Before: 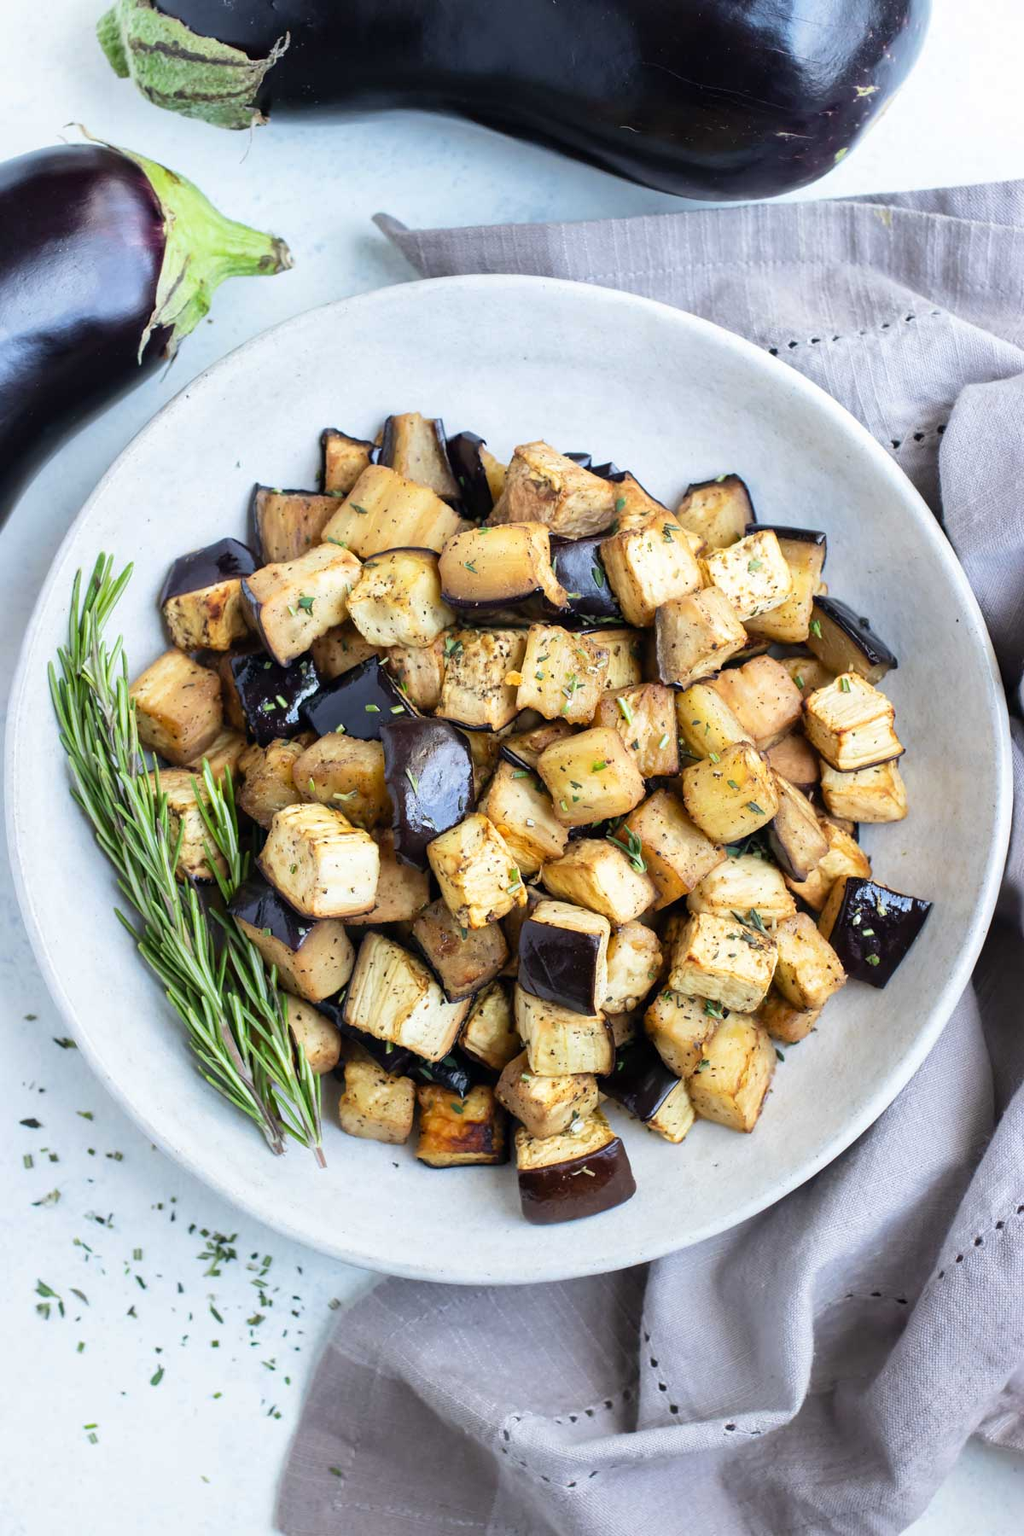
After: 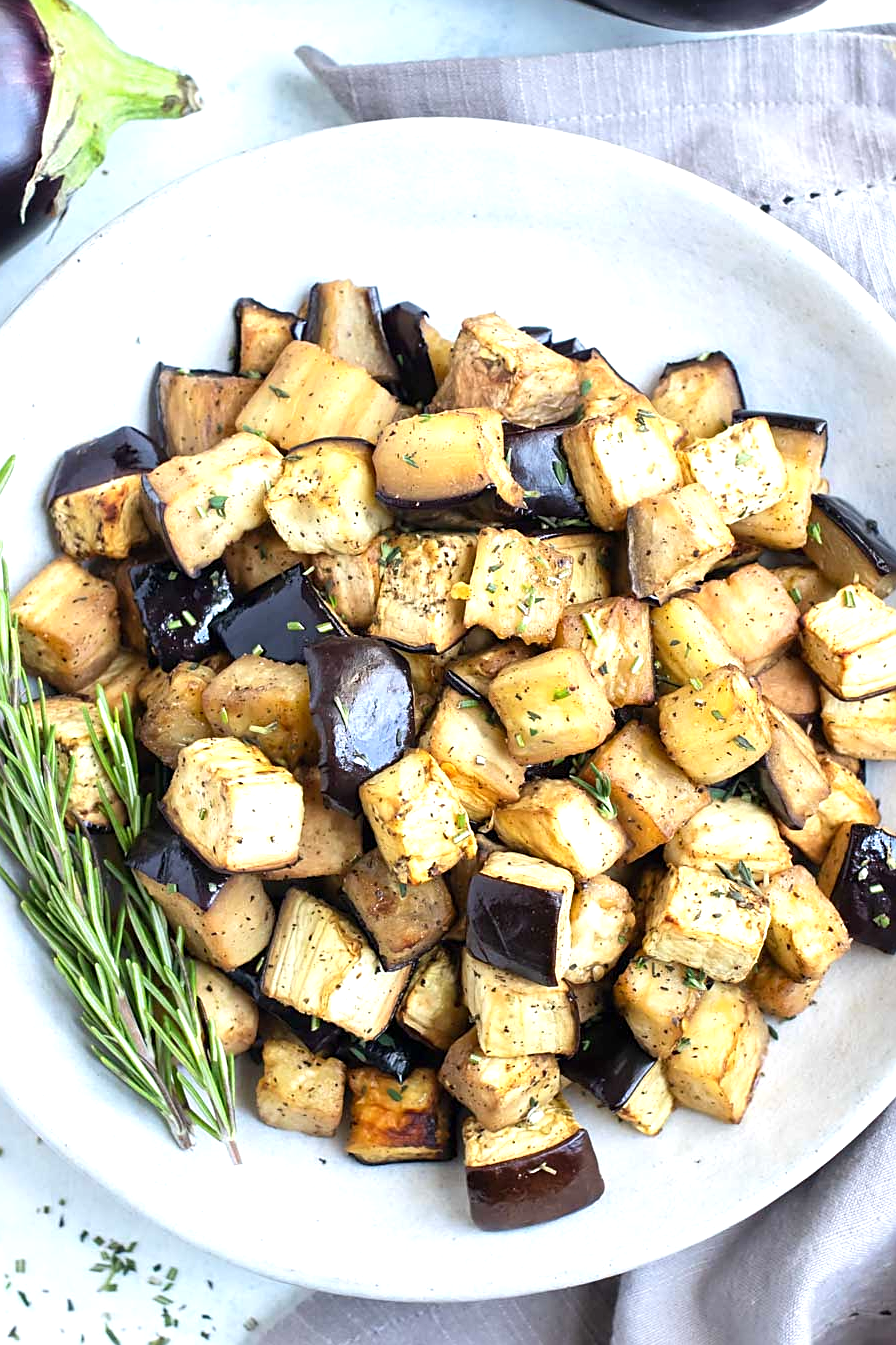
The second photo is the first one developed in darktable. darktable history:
crop and rotate: left 11.831%, top 11.346%, right 13.429%, bottom 13.899%
exposure: exposure 0.496 EV, compensate highlight preservation false
sharpen: on, module defaults
